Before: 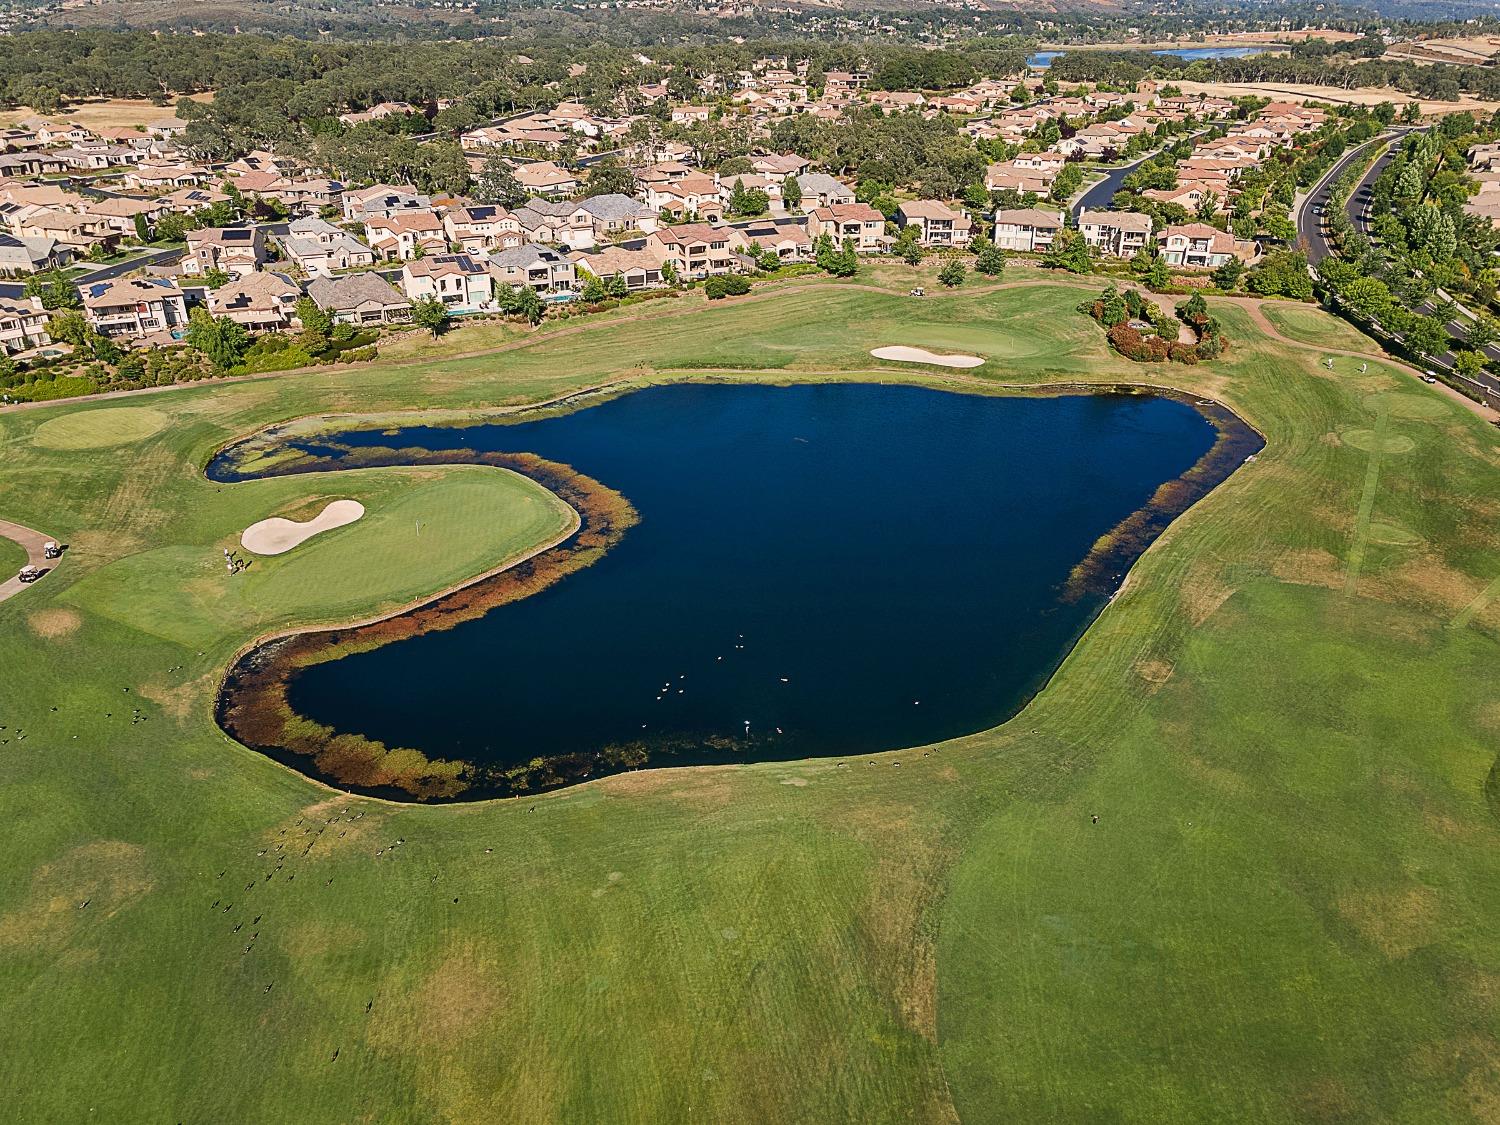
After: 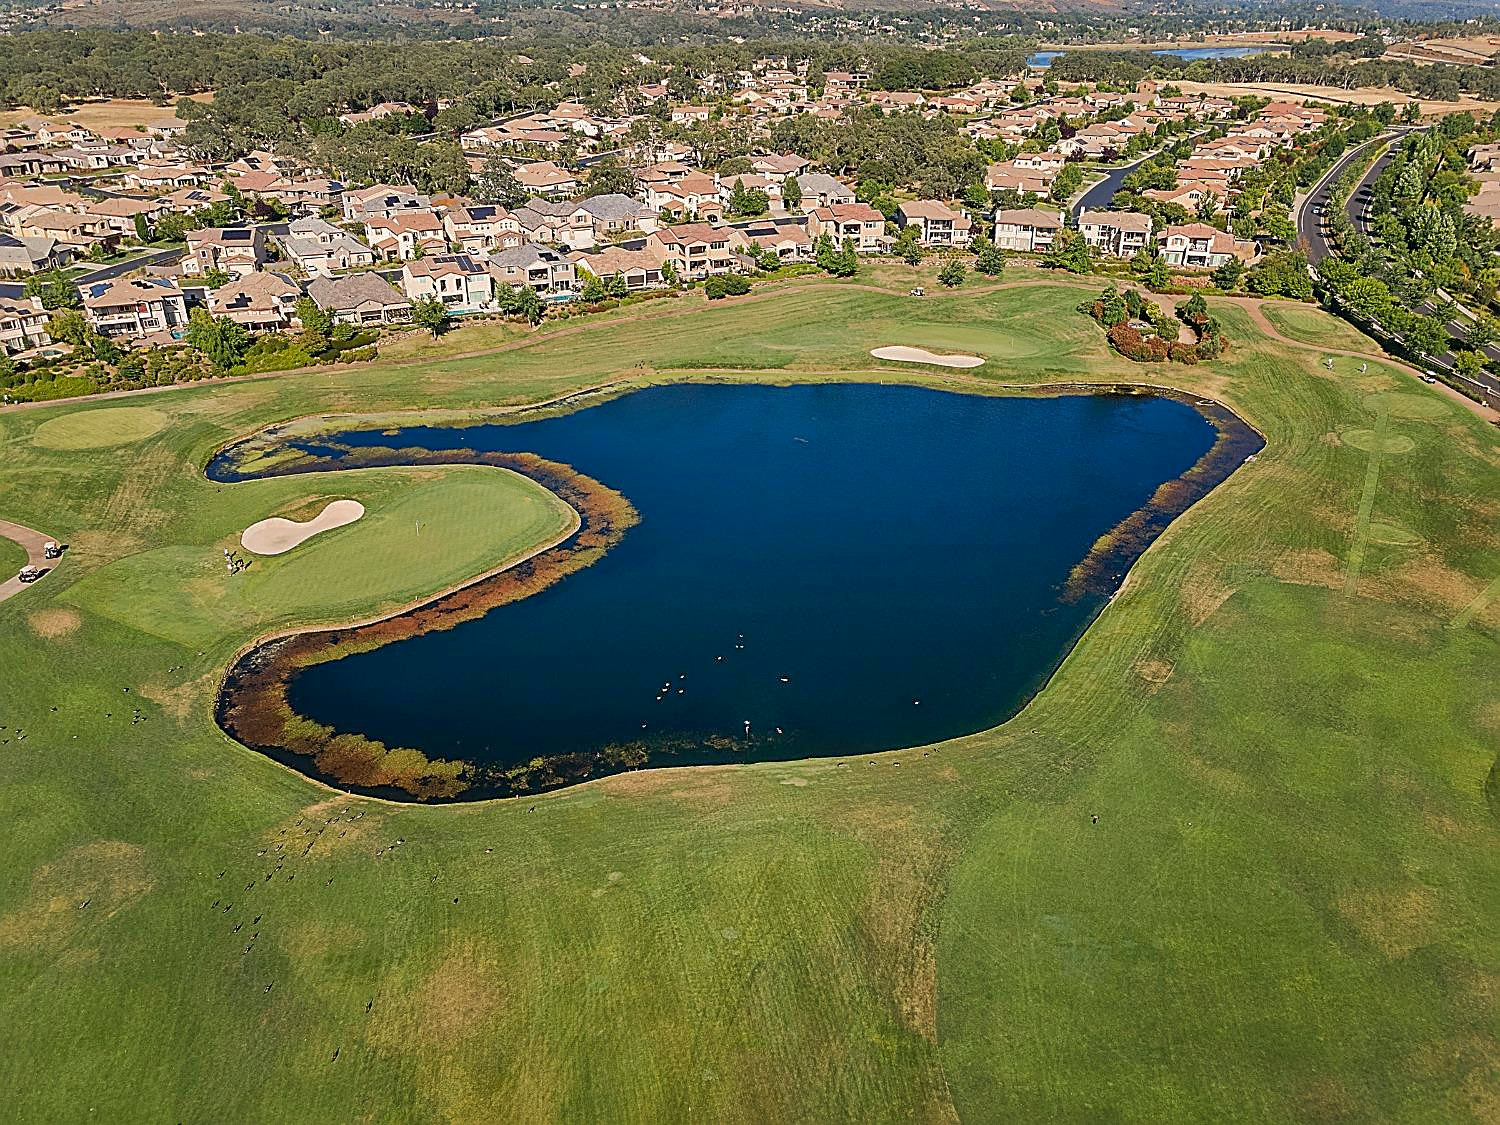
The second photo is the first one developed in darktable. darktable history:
sharpen: on, module defaults
contrast brightness saturation: contrast 0.08, saturation 0.02
white balance: red 1.009, blue 0.985
shadows and highlights: highlights -60
